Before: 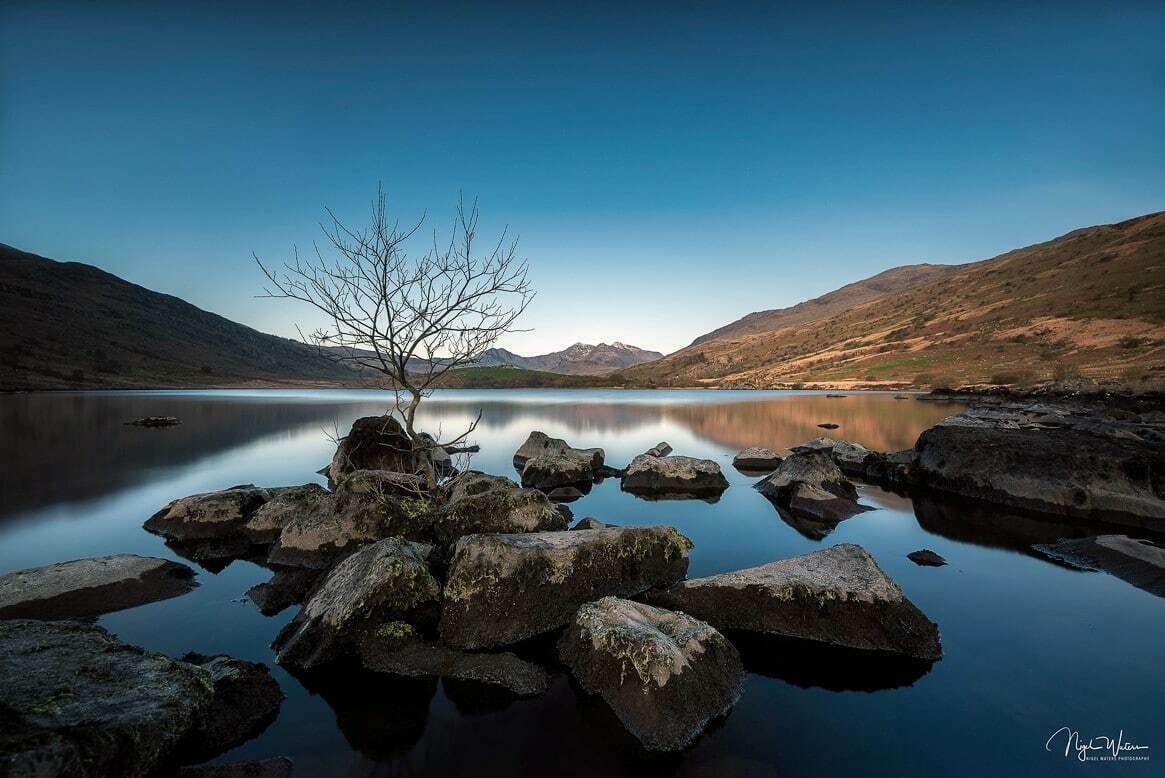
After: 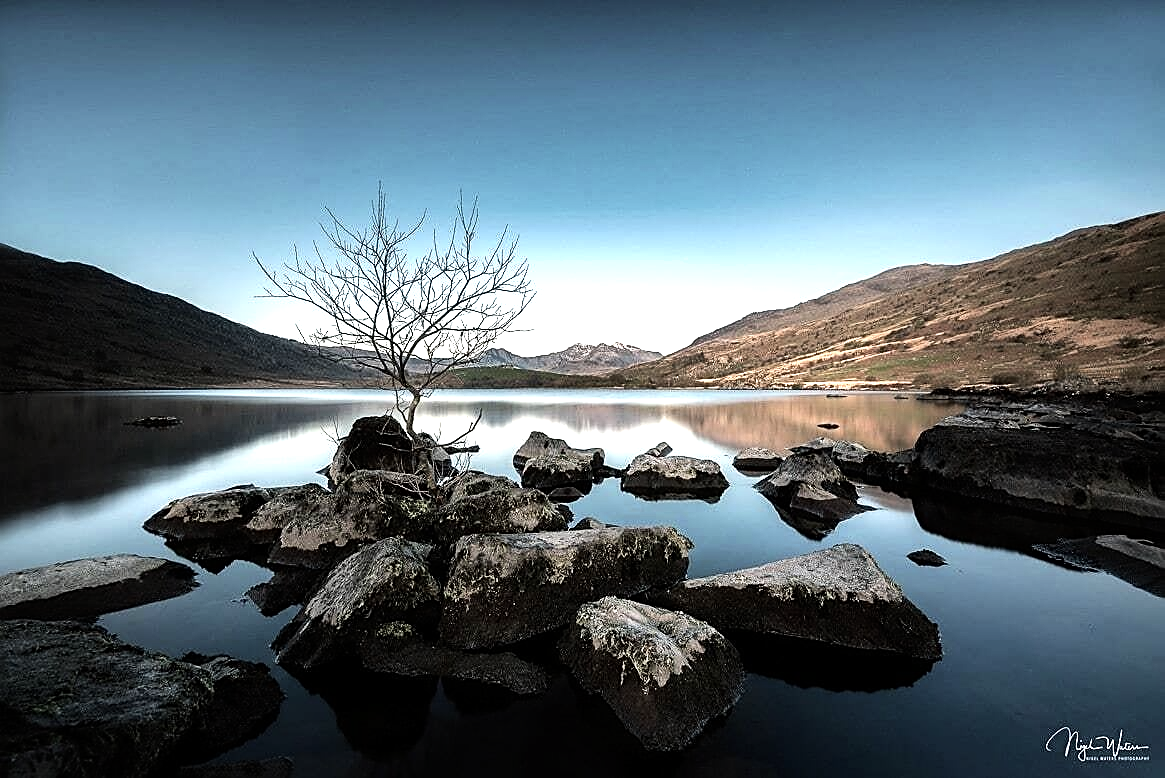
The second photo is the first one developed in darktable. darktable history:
shadows and highlights: shadows 22.43, highlights -48.43, soften with gaussian
sharpen: on, module defaults
contrast brightness saturation: contrast 0.105, saturation -0.35
tone equalizer: -8 EV -1.09 EV, -7 EV -1.04 EV, -6 EV -0.845 EV, -5 EV -0.59 EV, -3 EV 0.576 EV, -2 EV 0.884 EV, -1 EV 1.01 EV, +0 EV 1.08 EV
